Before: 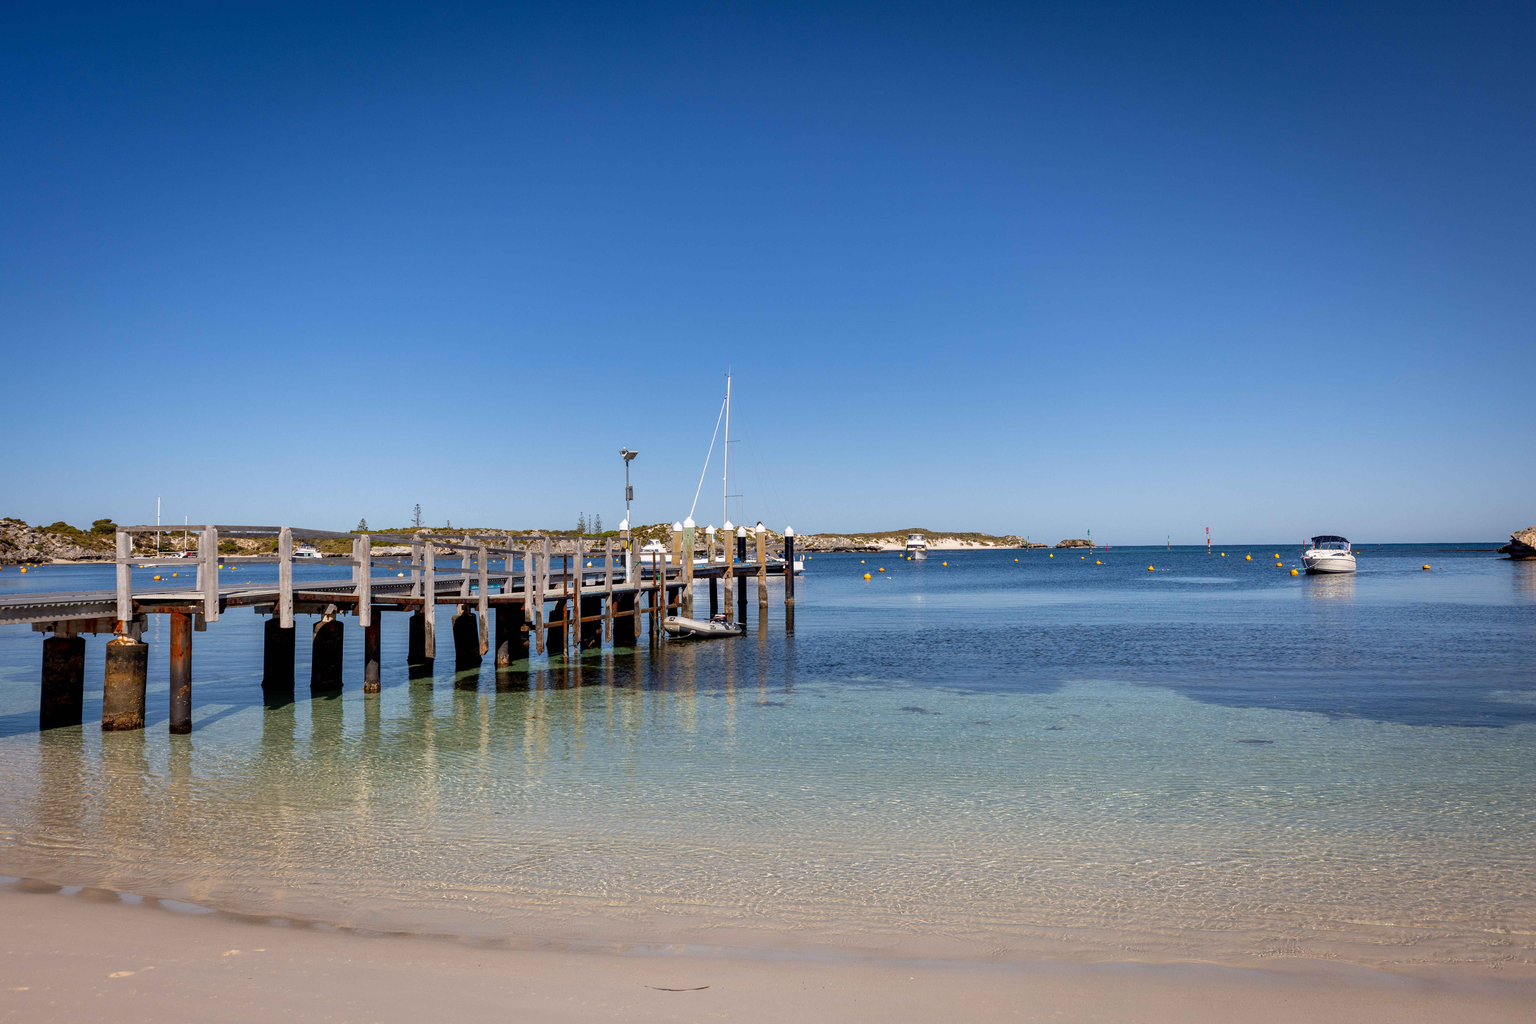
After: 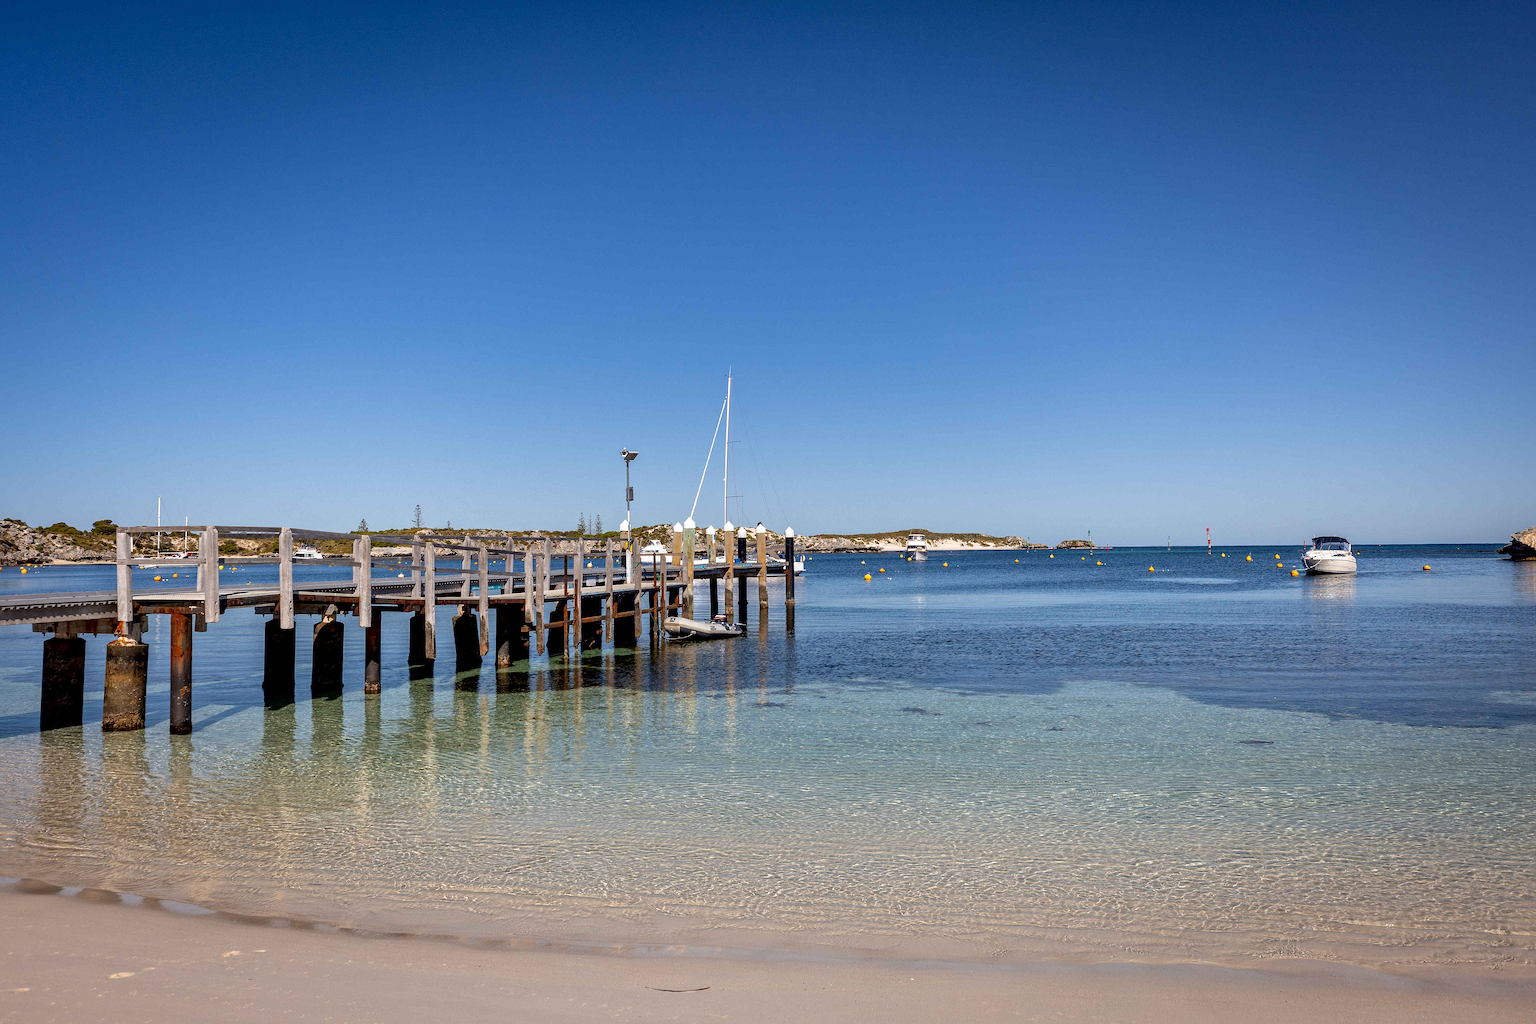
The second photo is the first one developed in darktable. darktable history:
local contrast: mode bilateral grid, contrast 19, coarseness 50, detail 143%, midtone range 0.2
sharpen: on, module defaults
